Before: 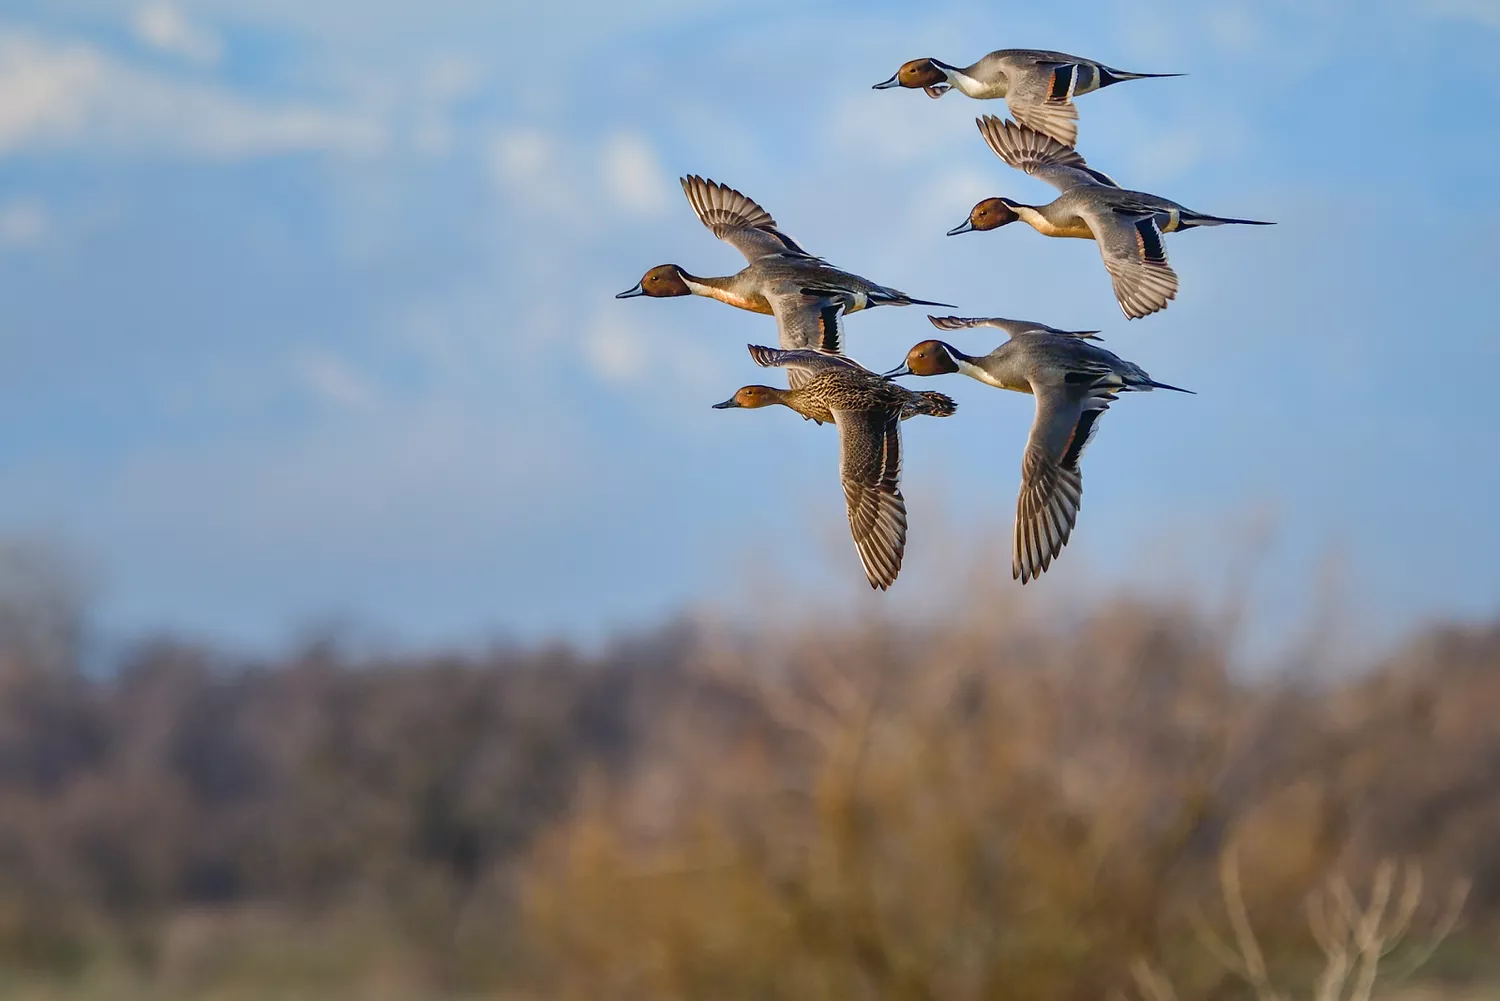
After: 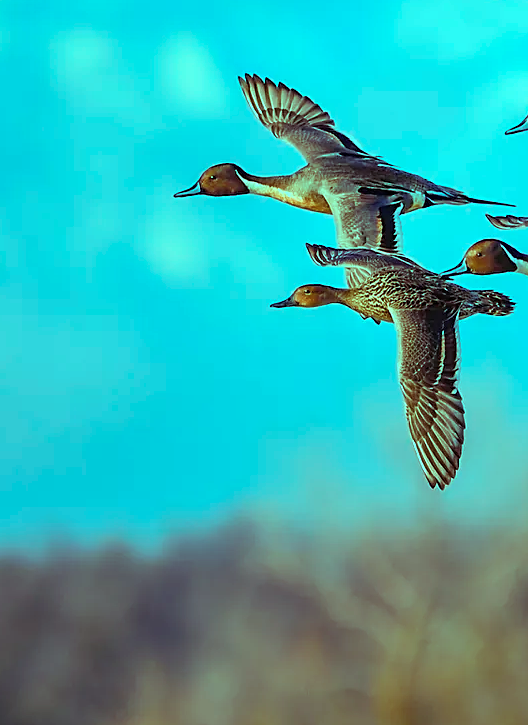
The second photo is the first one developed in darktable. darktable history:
color balance rgb: shadows lift › luminance 0.49%, shadows lift › chroma 6.83%, shadows lift › hue 300.29°, power › hue 208.98°, highlights gain › luminance 20.24%, highlights gain › chroma 13.17%, highlights gain › hue 173.85°, perceptual saturation grading › global saturation 18.05%
contrast brightness saturation: saturation -0.17
sharpen: on, module defaults
crop and rotate: left 29.476%, top 10.214%, right 35.32%, bottom 17.333%
